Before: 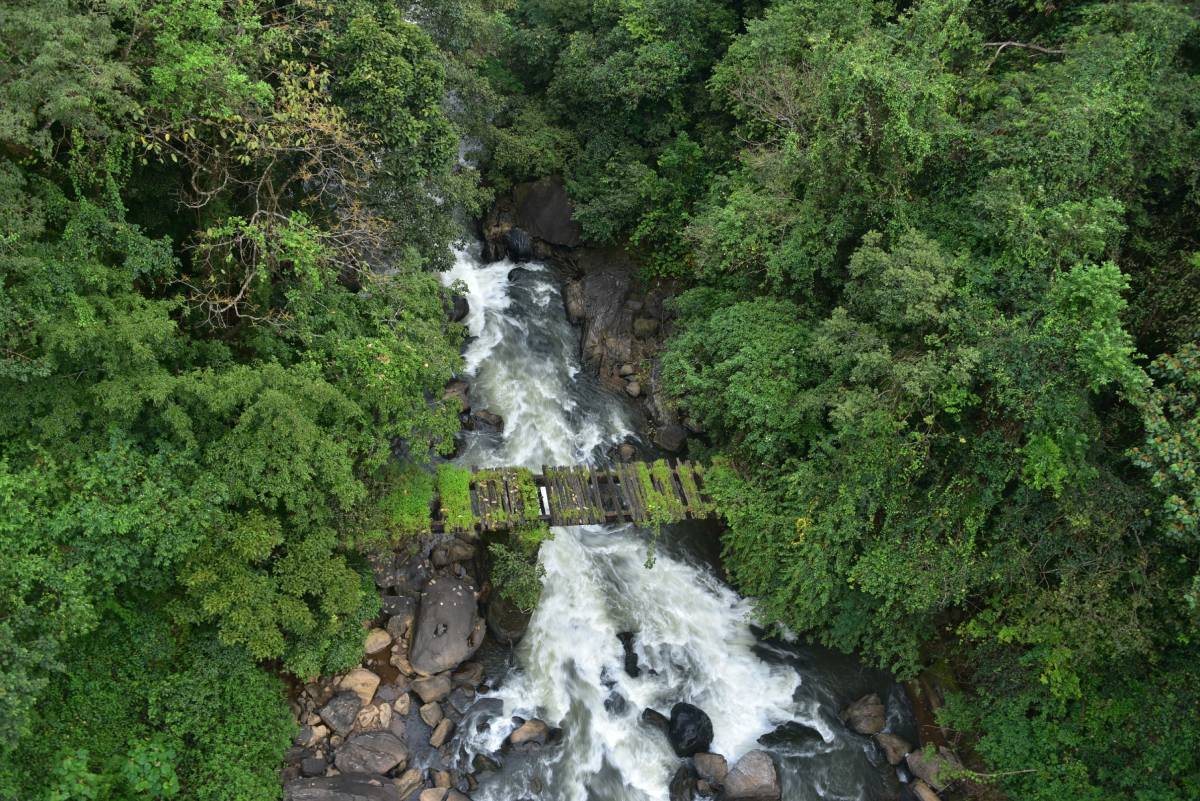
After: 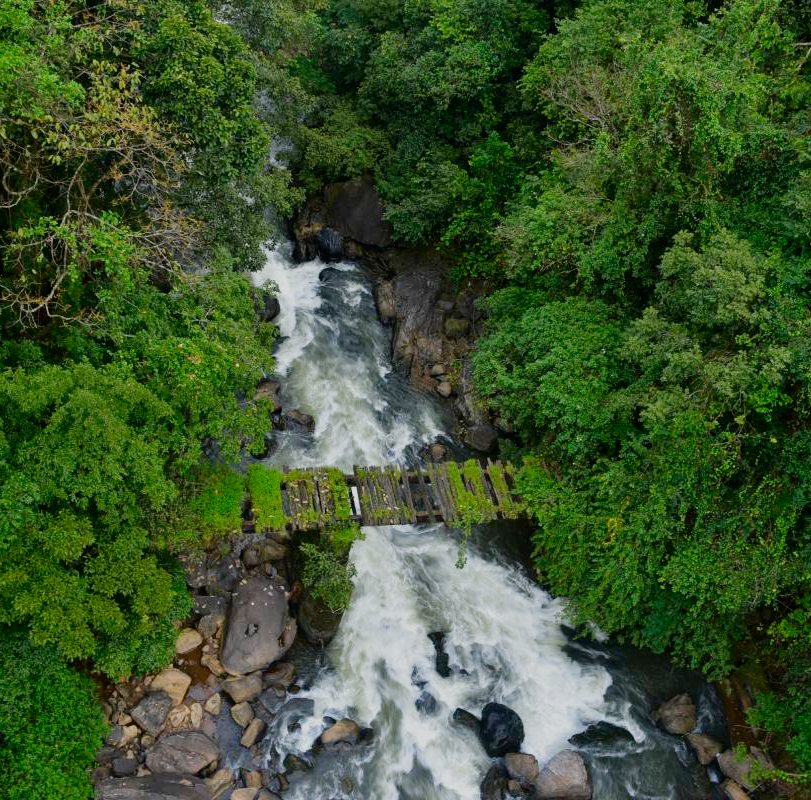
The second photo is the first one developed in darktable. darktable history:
crop and rotate: left 15.783%, right 16.602%
filmic rgb: black relative exposure -16 EV, white relative exposure 6.93 EV, hardness 4.71, add noise in highlights 0.001, preserve chrominance no, color science v3 (2019), use custom middle-gray values true, contrast in highlights soft
color zones: curves: ch0 [(0, 0.425) (0.143, 0.422) (0.286, 0.42) (0.429, 0.419) (0.571, 0.419) (0.714, 0.42) (0.857, 0.422) (1, 0.425)]; ch1 [(0, 0.666) (0.143, 0.669) (0.286, 0.671) (0.429, 0.67) (0.571, 0.67) (0.714, 0.67) (0.857, 0.67) (1, 0.666)]
